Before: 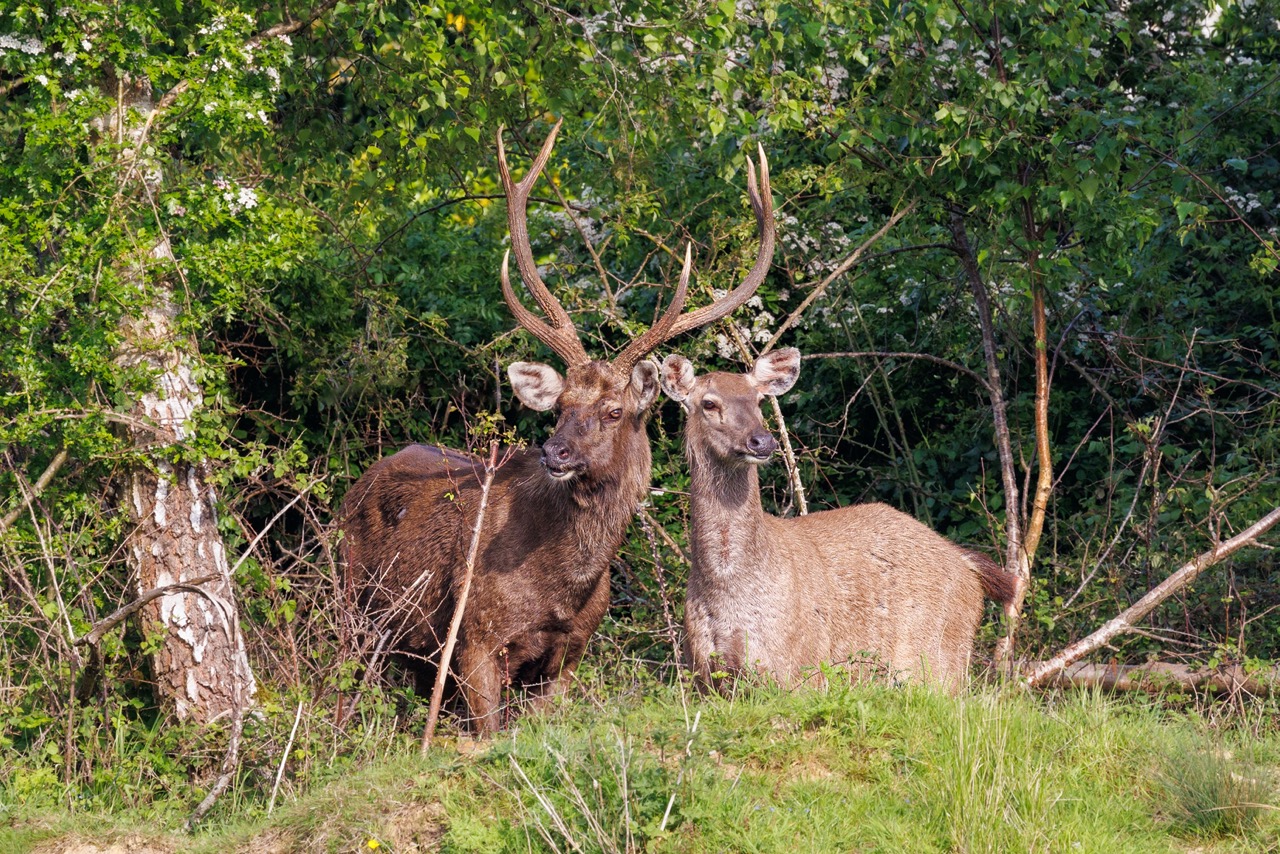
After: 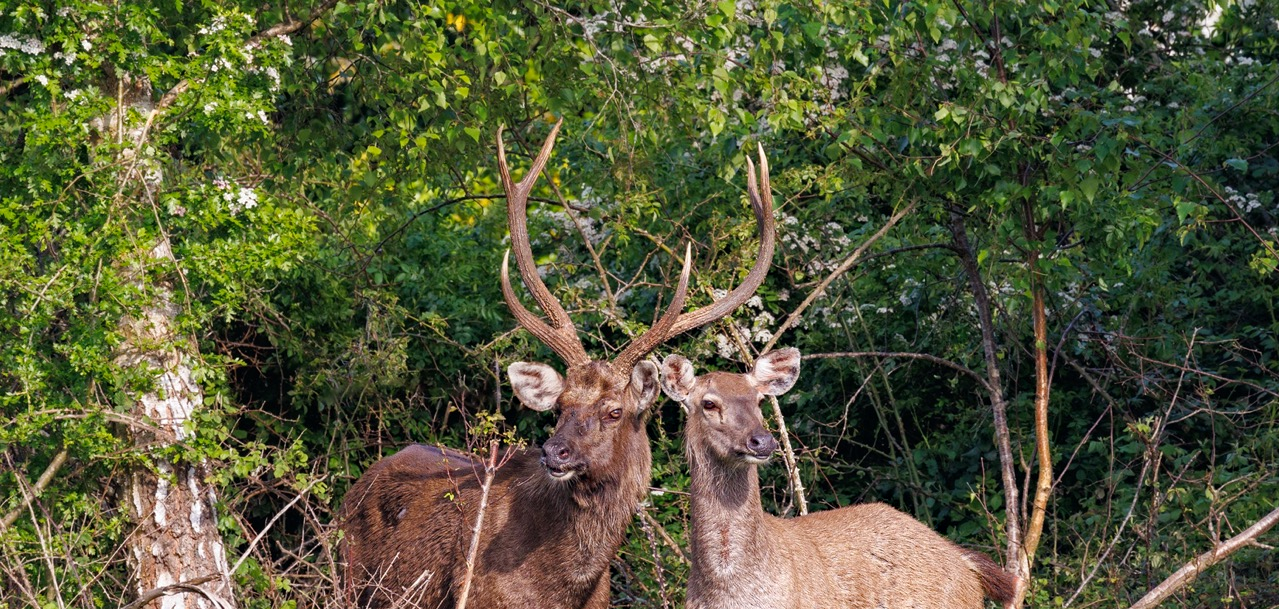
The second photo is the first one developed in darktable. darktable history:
haze removal: compatibility mode true, adaptive false
crop: bottom 28.576%
tone equalizer: on, module defaults
